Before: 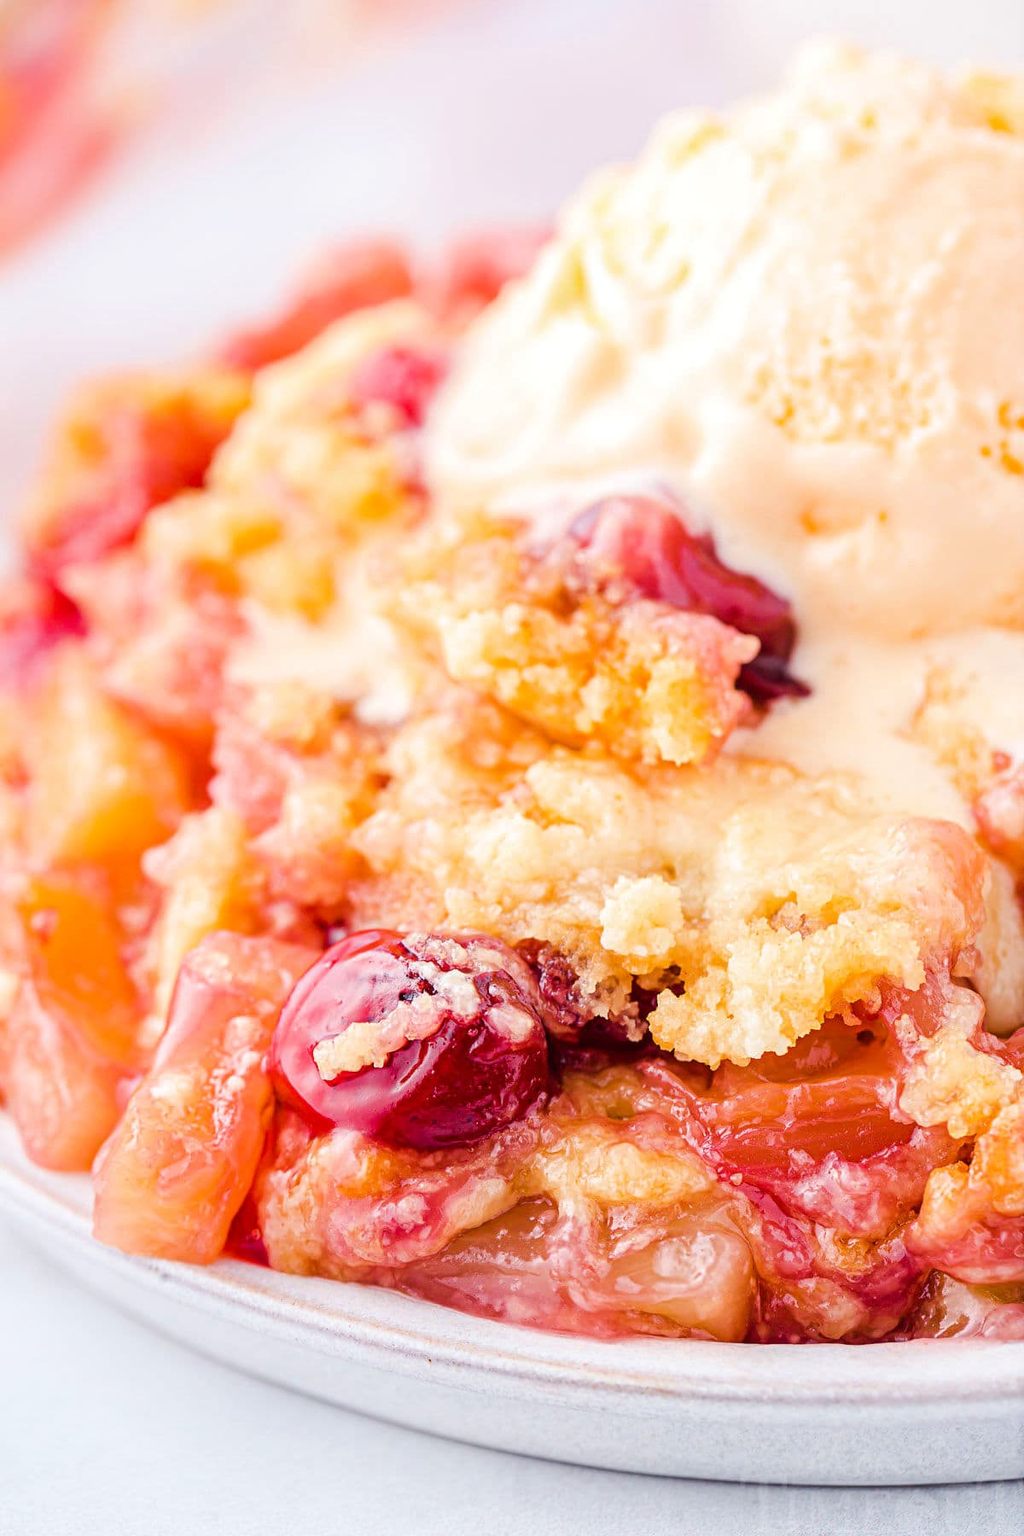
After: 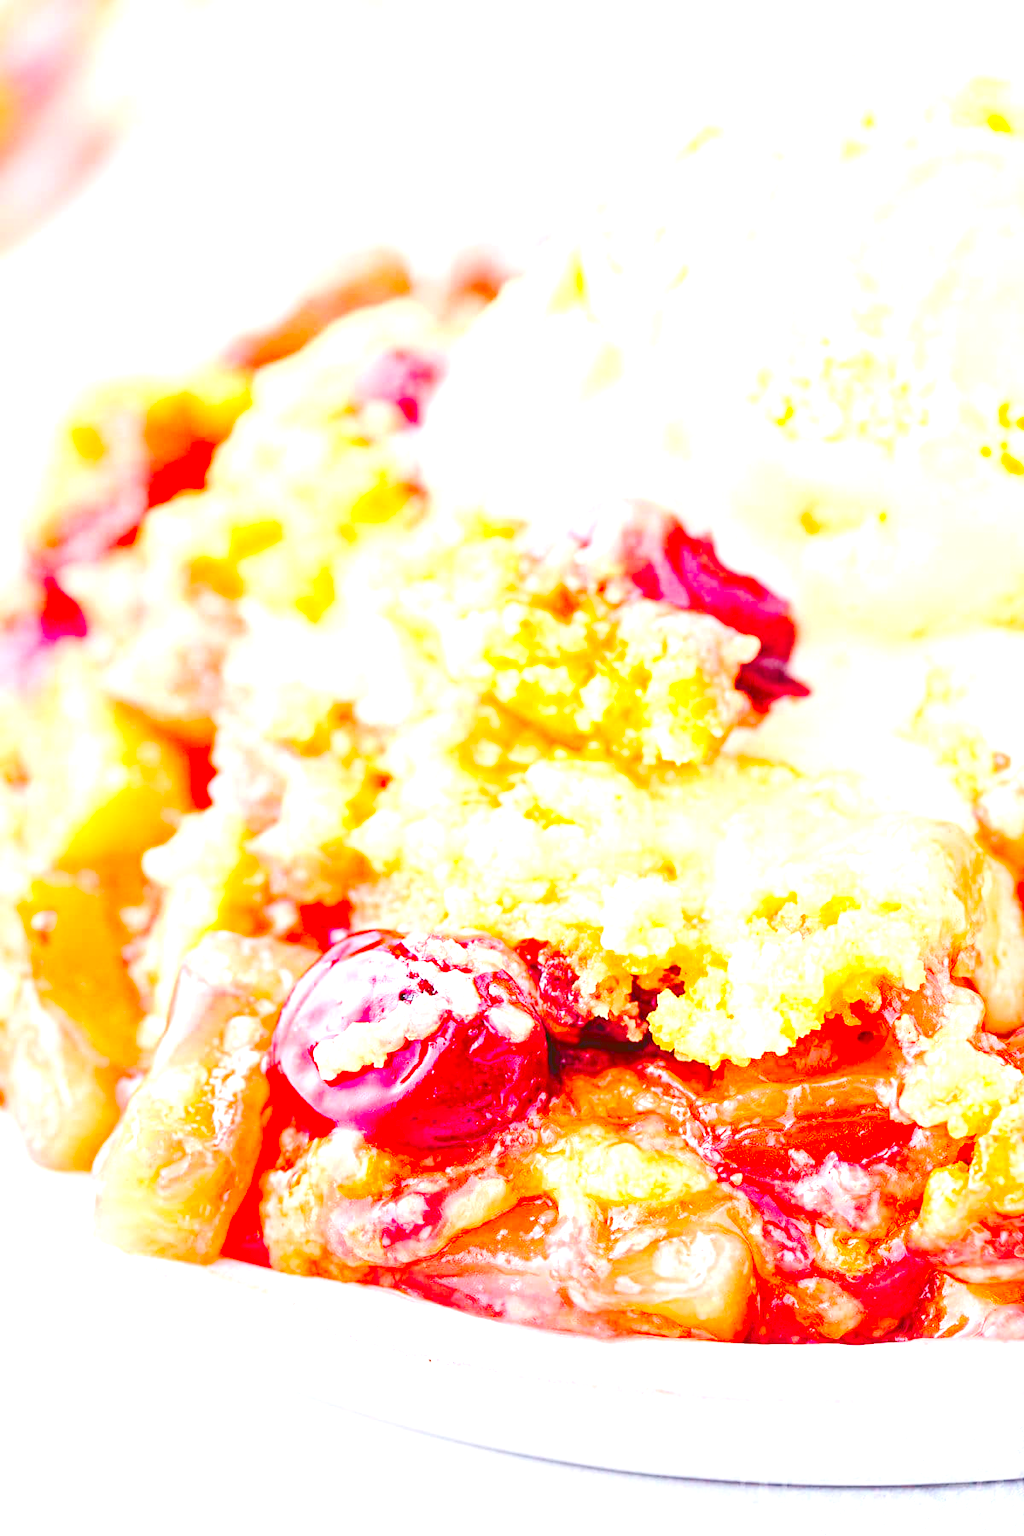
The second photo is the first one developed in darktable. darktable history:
tone curve: curves: ch0 [(0, 0) (0.003, 0.112) (0.011, 0.115) (0.025, 0.111) (0.044, 0.114) (0.069, 0.126) (0.1, 0.144) (0.136, 0.164) (0.177, 0.196) (0.224, 0.249) (0.277, 0.316) (0.335, 0.401) (0.399, 0.487) (0.468, 0.571) (0.543, 0.647) (0.623, 0.728) (0.709, 0.795) (0.801, 0.866) (0.898, 0.933) (1, 1)], preserve colors none
contrast brightness saturation: saturation 0.5
exposure: exposure 1.15 EV, compensate highlight preservation false
